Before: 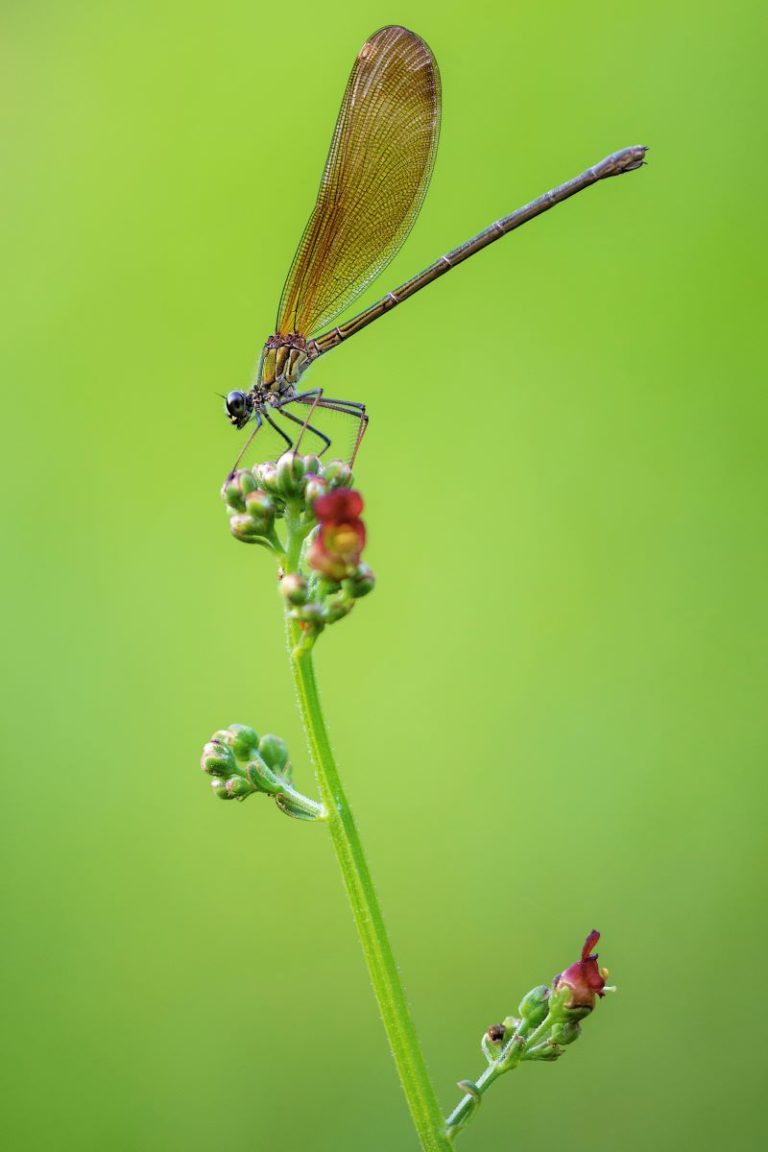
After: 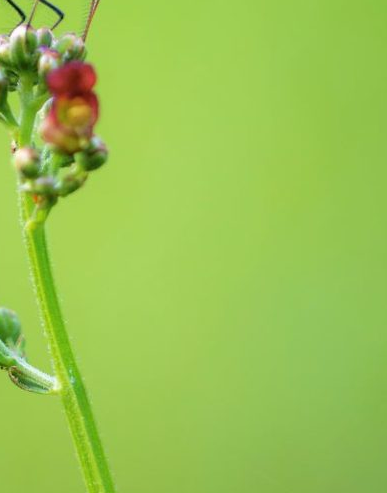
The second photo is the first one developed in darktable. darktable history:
crop: left 34.766%, top 37.096%, right 14.775%, bottom 20.108%
